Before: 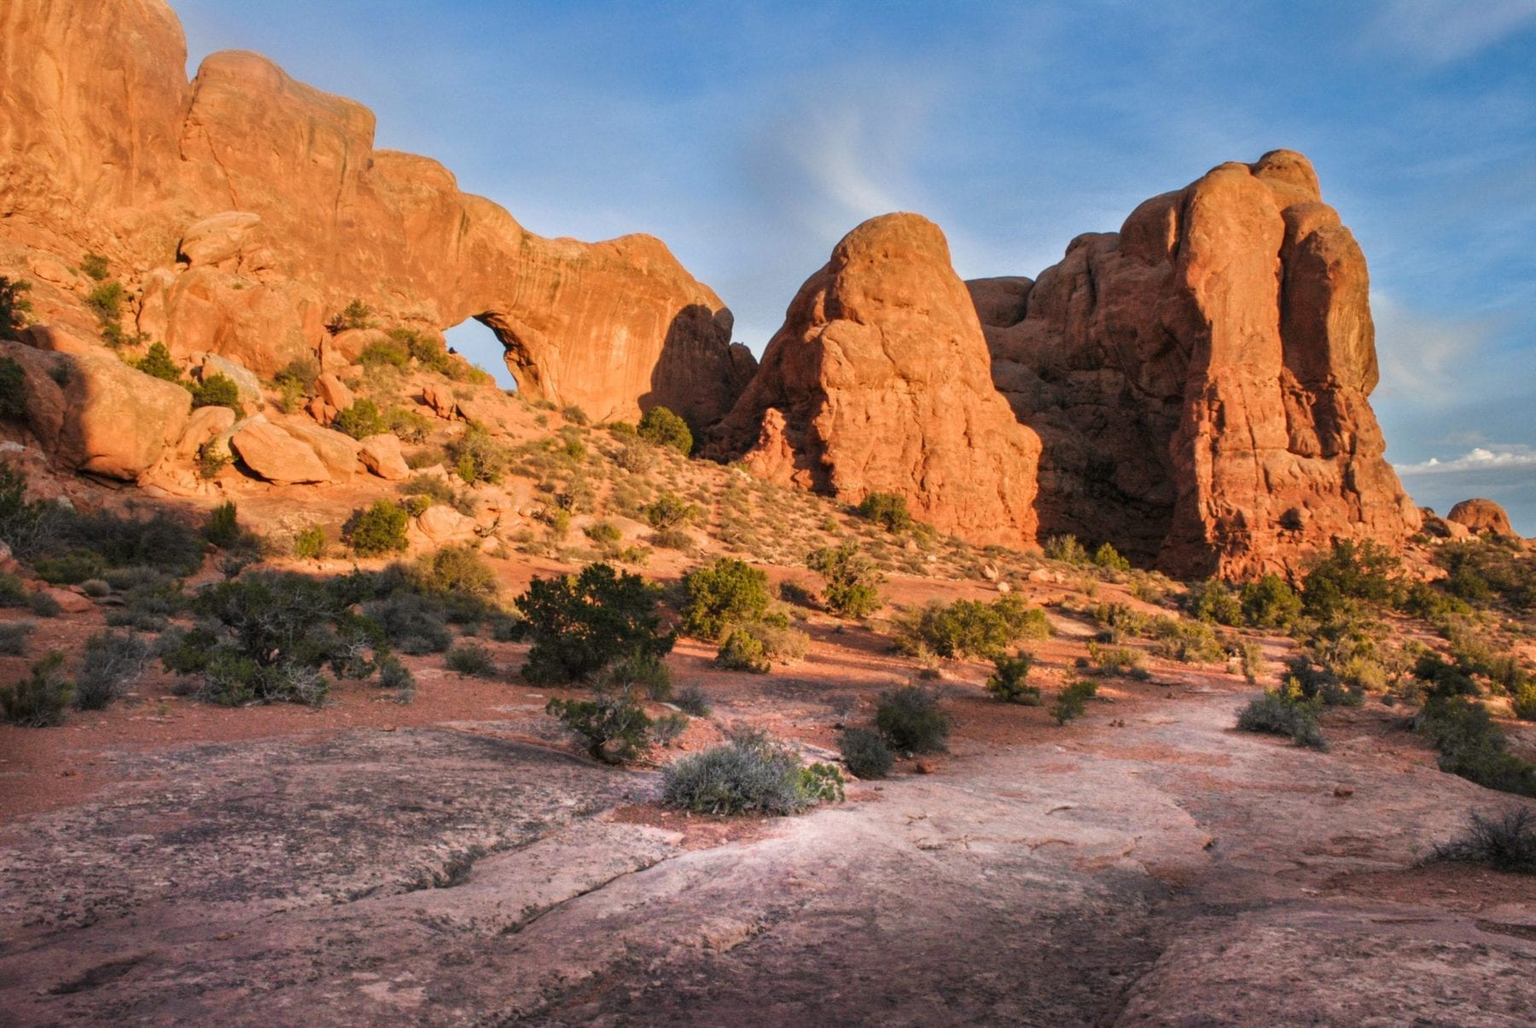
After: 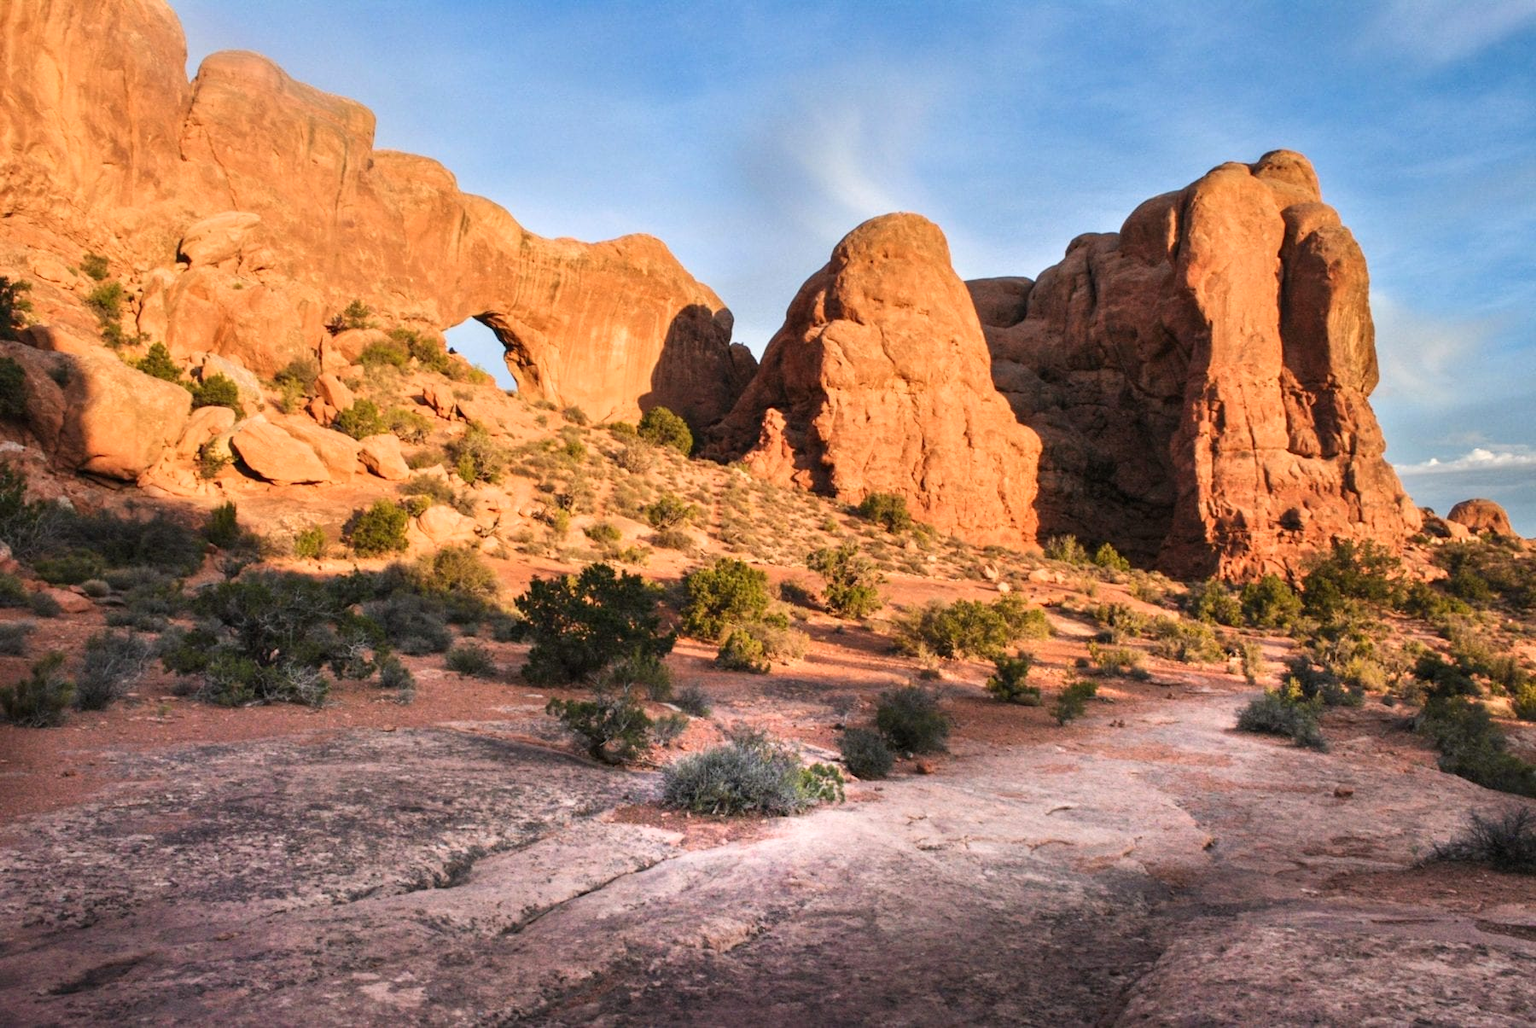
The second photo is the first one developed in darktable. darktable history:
levels: levels [0, 0.48, 0.961]
contrast brightness saturation: contrast 0.15, brightness 0.05
